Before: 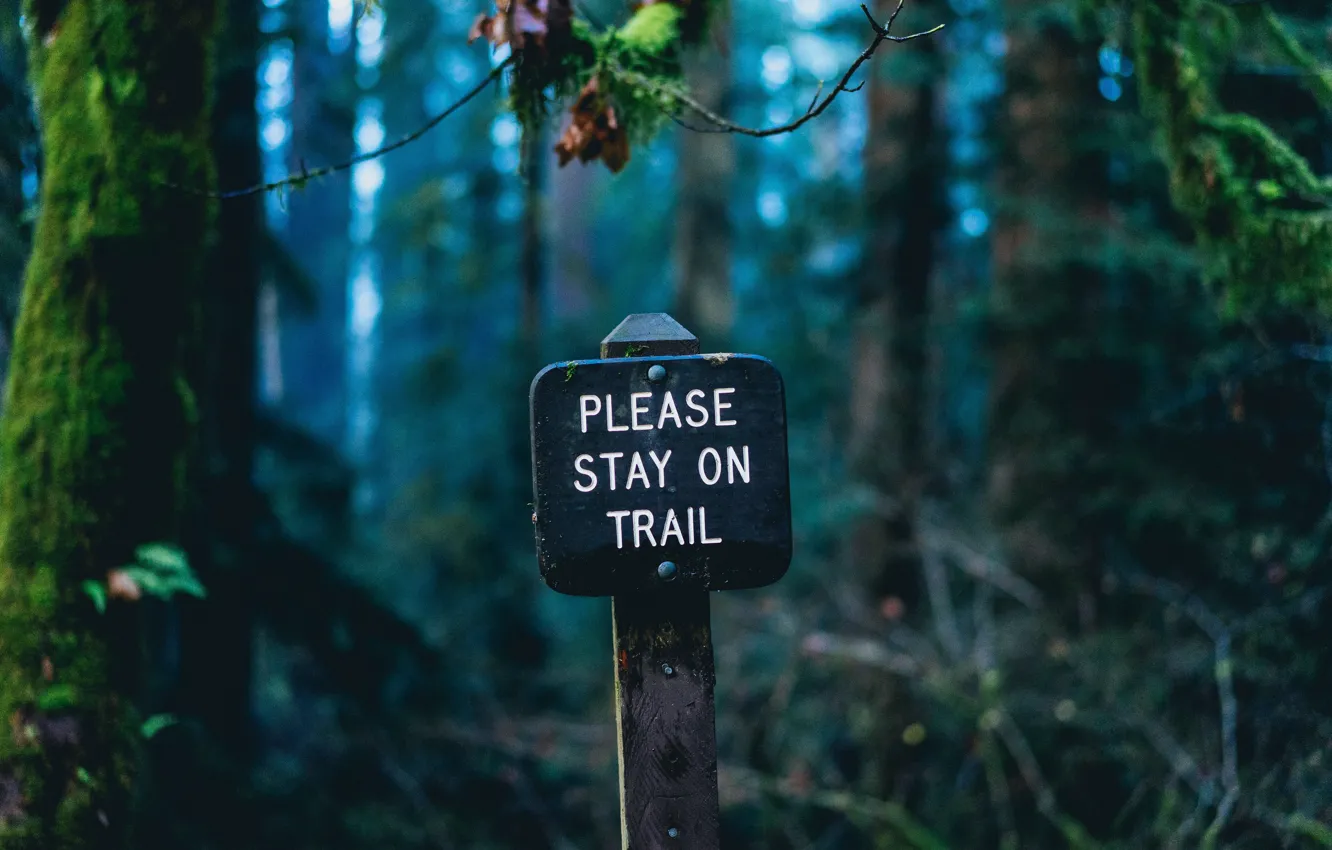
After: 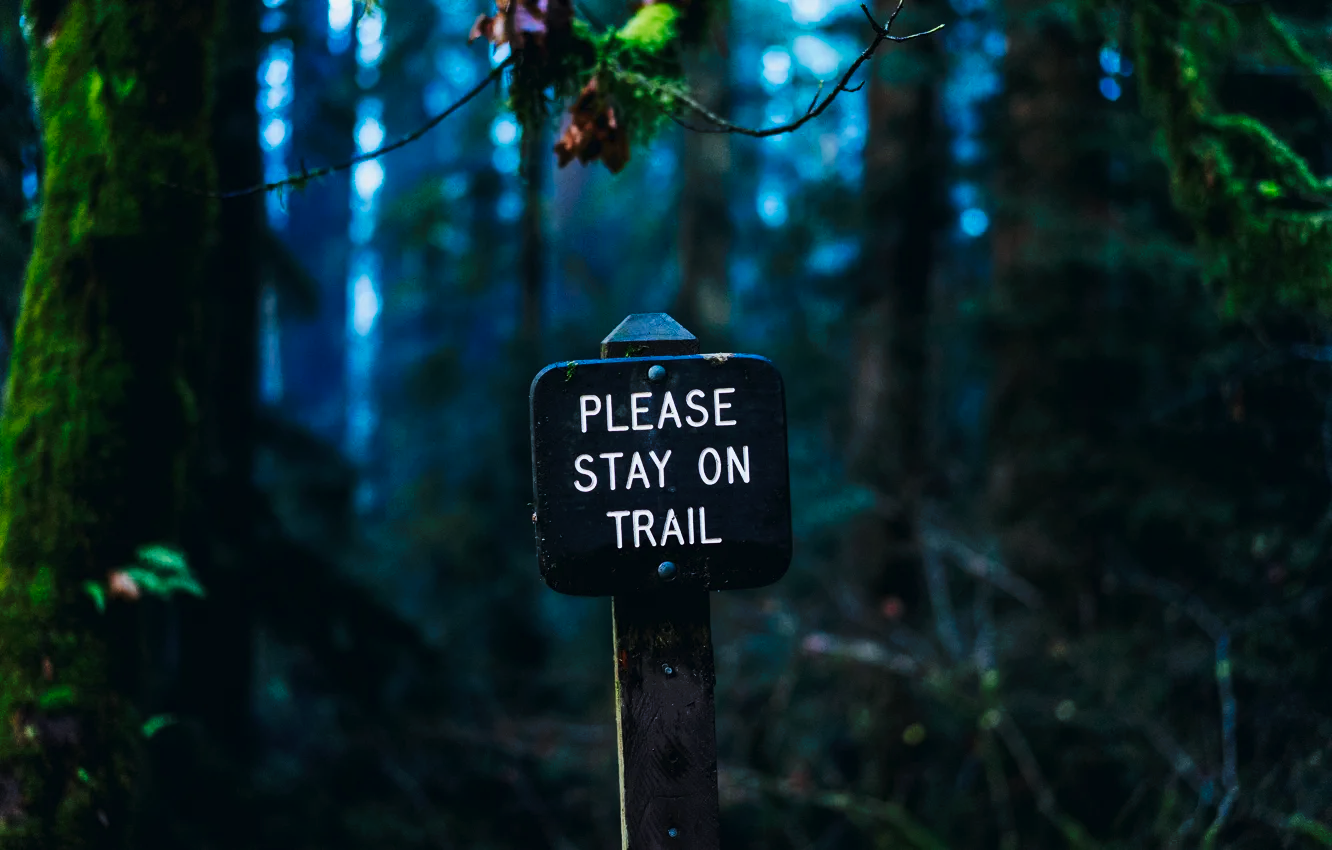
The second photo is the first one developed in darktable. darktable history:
white balance: red 0.988, blue 1.017
tone curve: curves: ch0 [(0, 0) (0.003, 0) (0.011, 0) (0.025, 0) (0.044, 0.006) (0.069, 0.024) (0.1, 0.038) (0.136, 0.052) (0.177, 0.08) (0.224, 0.112) (0.277, 0.145) (0.335, 0.206) (0.399, 0.284) (0.468, 0.372) (0.543, 0.477) (0.623, 0.593) (0.709, 0.717) (0.801, 0.815) (0.898, 0.92) (1, 1)], preserve colors none
